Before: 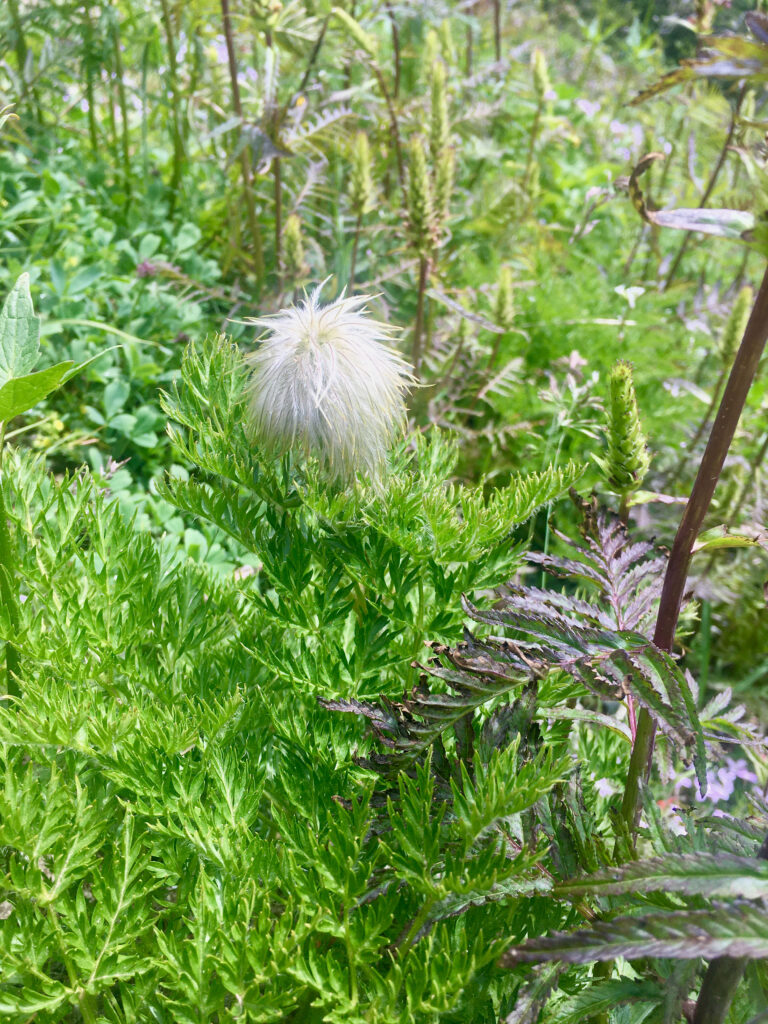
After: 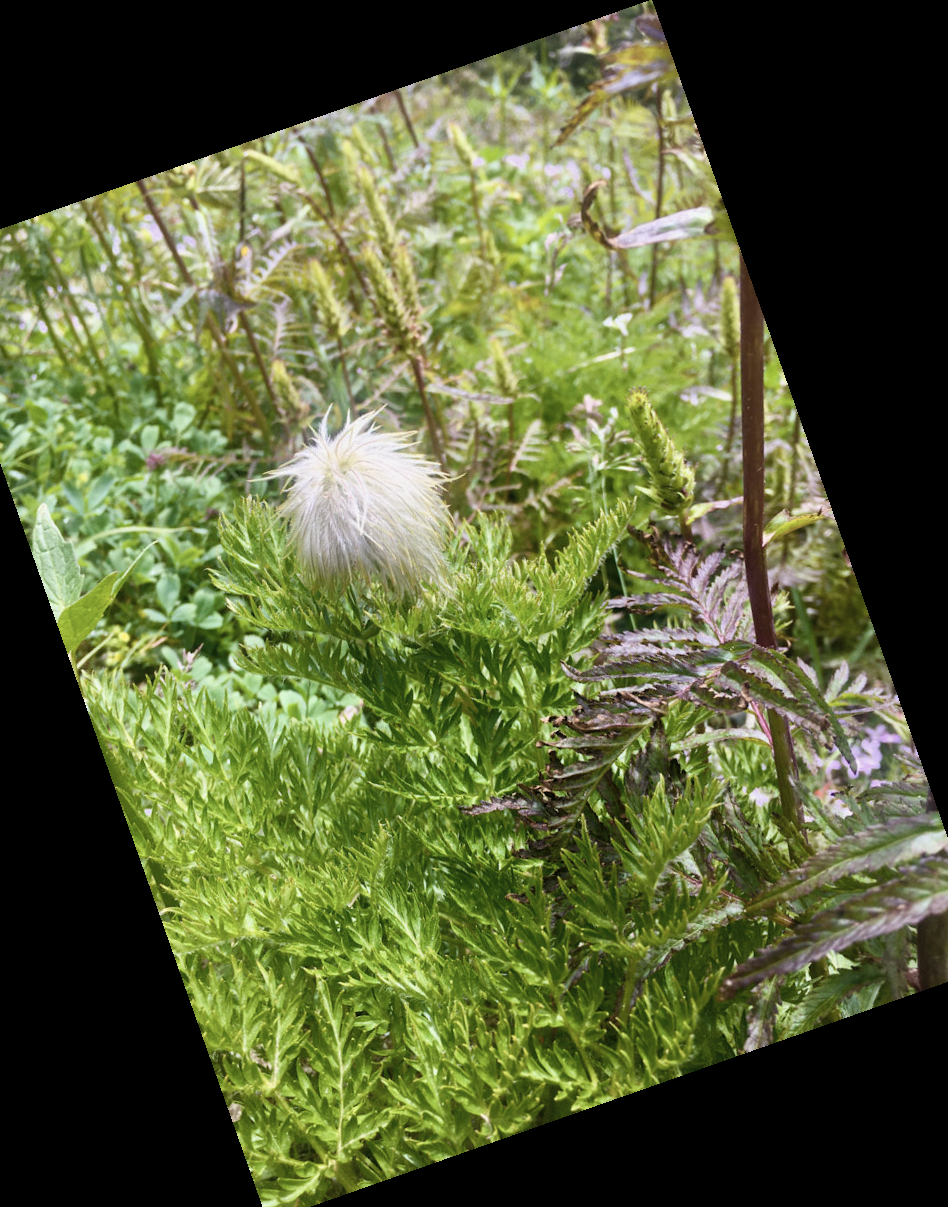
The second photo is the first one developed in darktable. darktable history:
contrast brightness saturation: contrast 0.1, saturation -0.36
rgb levels: mode RGB, independent channels, levels [[0, 0.5, 1], [0, 0.521, 1], [0, 0.536, 1]]
crop and rotate: angle 19.43°, left 6.812%, right 4.125%, bottom 1.087%
color balance rgb: perceptual saturation grading › global saturation 20%, global vibrance 20%
